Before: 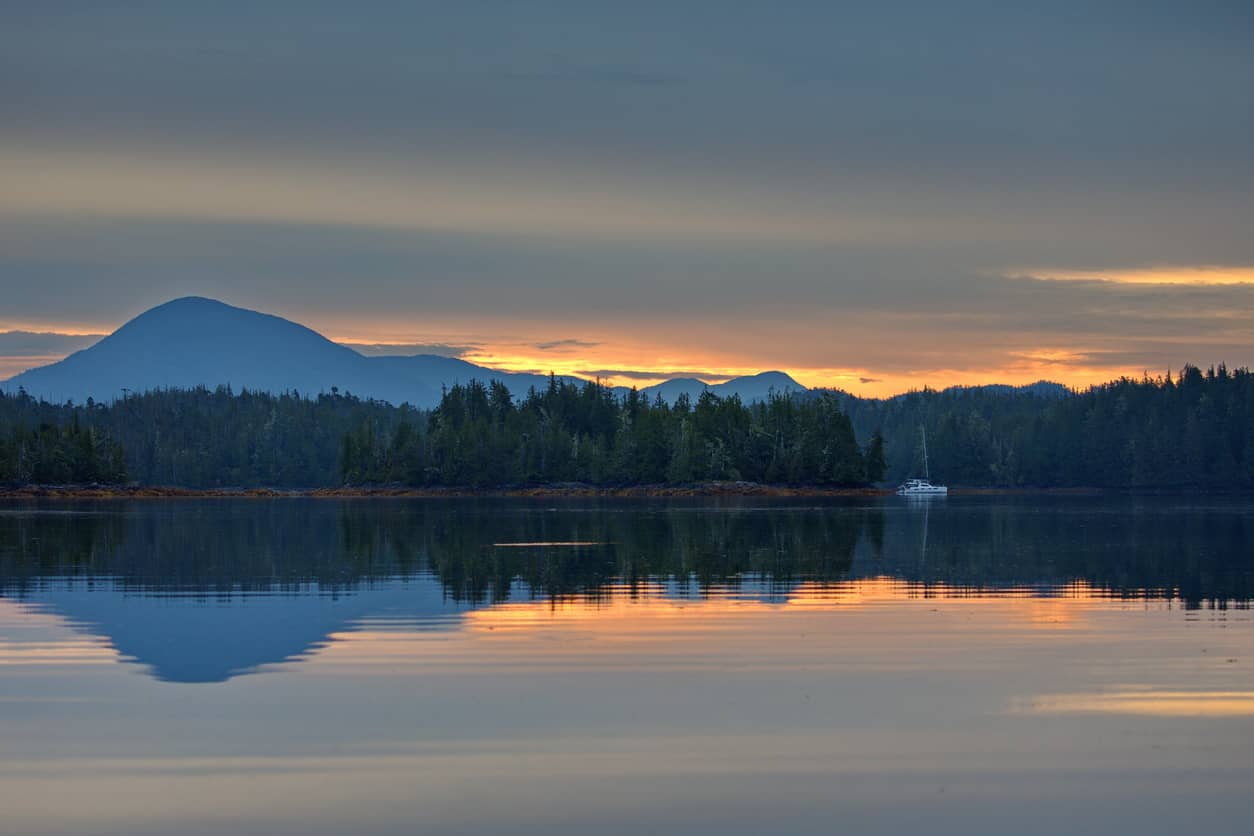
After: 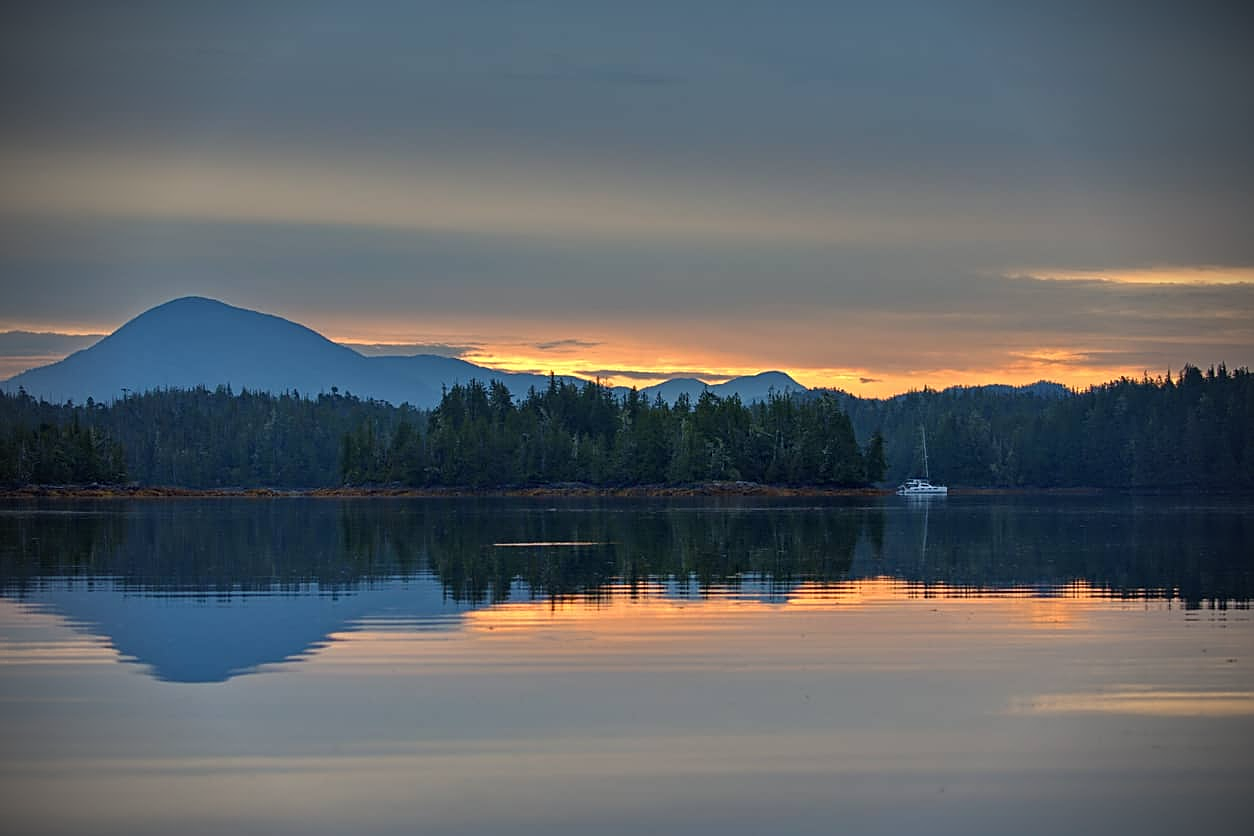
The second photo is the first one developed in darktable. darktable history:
exposure: compensate exposure bias true, compensate highlight preservation false
sharpen: on, module defaults
vignetting: brightness -0.856
